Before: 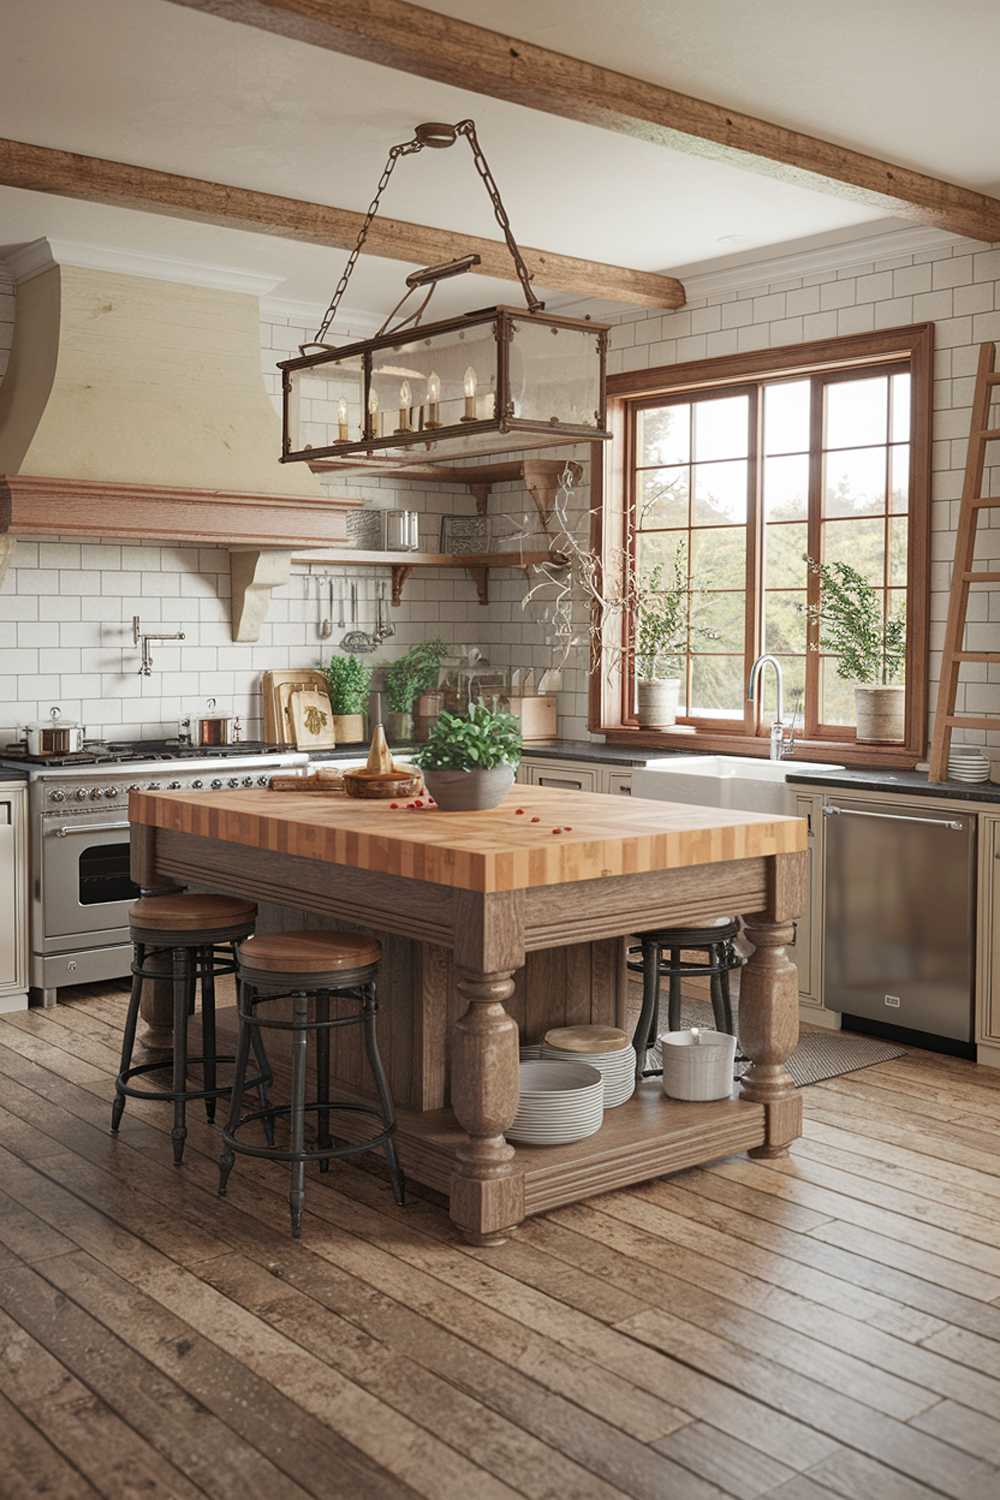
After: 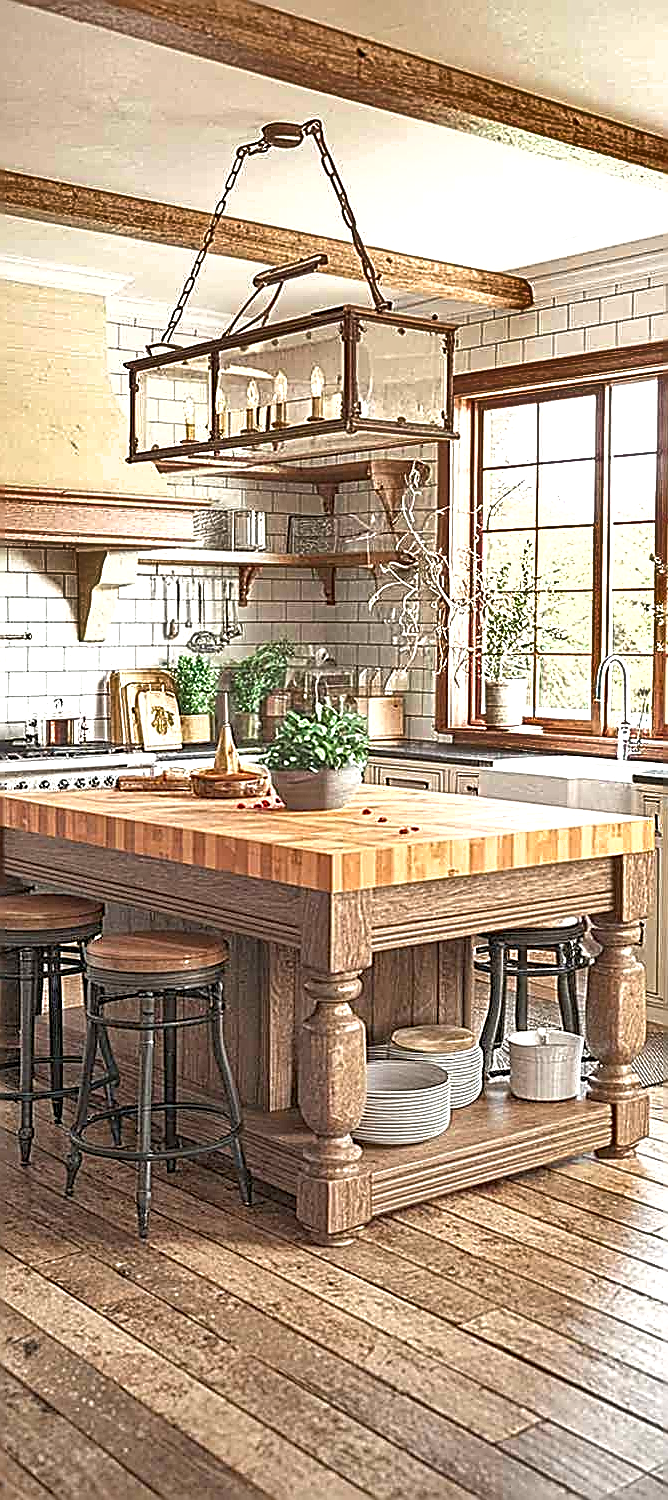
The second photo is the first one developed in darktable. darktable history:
shadows and highlights: low approximation 0.01, soften with gaussian
exposure: black level correction 0, exposure 1.098 EV, compensate highlight preservation false
crop: left 15.378%, right 17.728%
sharpen: amount 1.989
haze removal: compatibility mode true, adaptive false
local contrast: detail 110%
